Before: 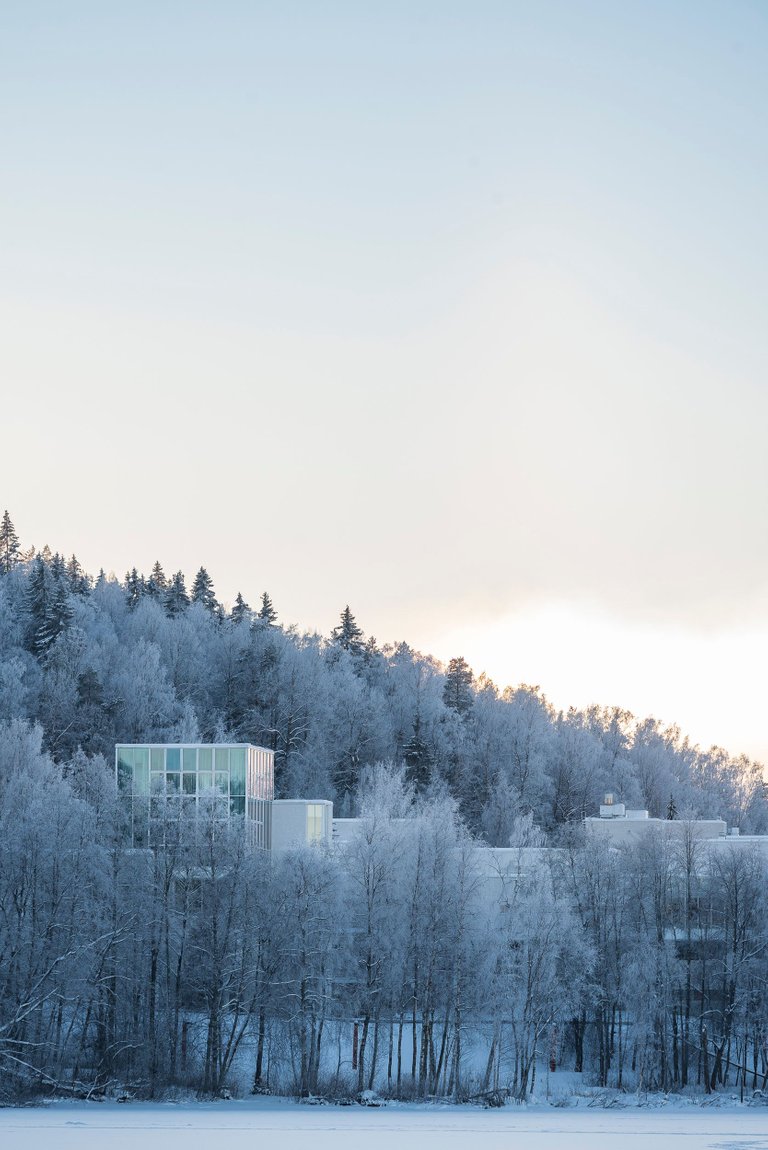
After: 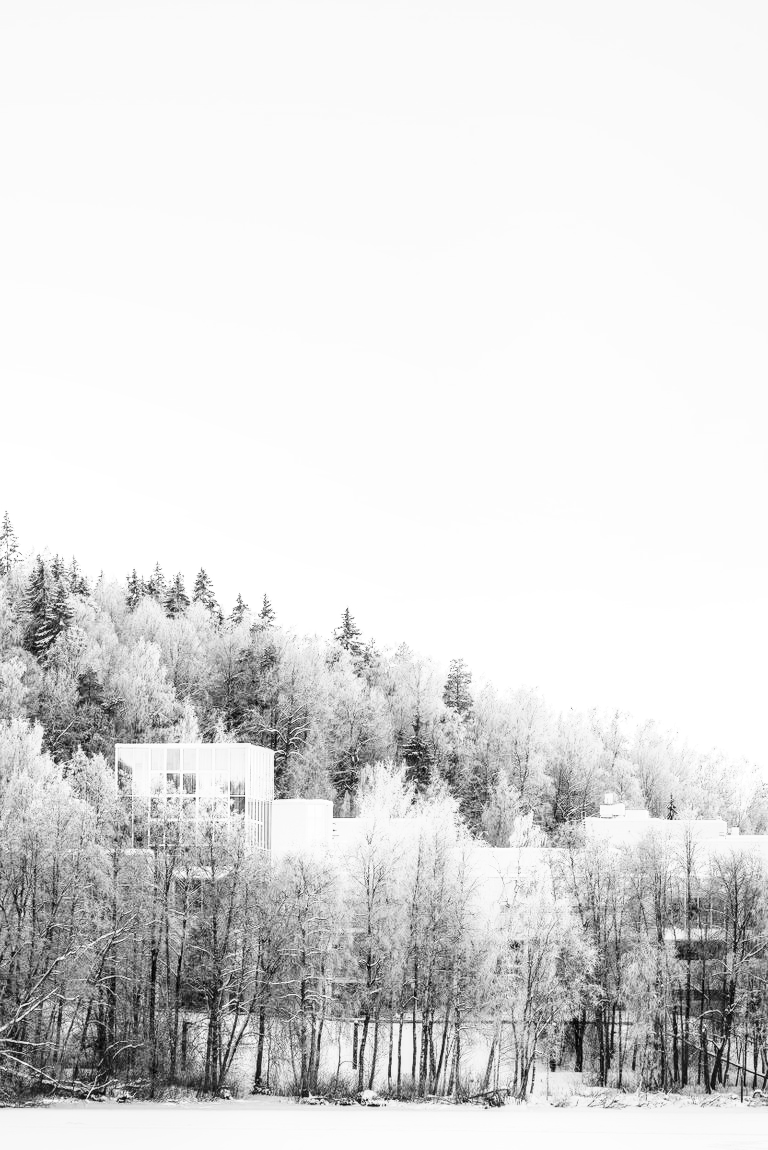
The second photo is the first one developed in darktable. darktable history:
exposure: black level correction -0.002, exposure 1.35 EV, compensate highlight preservation false
base curve: curves: ch0 [(0, 0.003) (0.001, 0.002) (0.006, 0.004) (0.02, 0.022) (0.048, 0.086) (0.094, 0.234) (0.162, 0.431) (0.258, 0.629) (0.385, 0.8) (0.548, 0.918) (0.751, 0.988) (1, 1)], preserve colors none
local contrast: on, module defaults
contrast brightness saturation: contrast -0.03, brightness -0.59, saturation -1
white balance: red 0.967, blue 1.119, emerald 0.756
